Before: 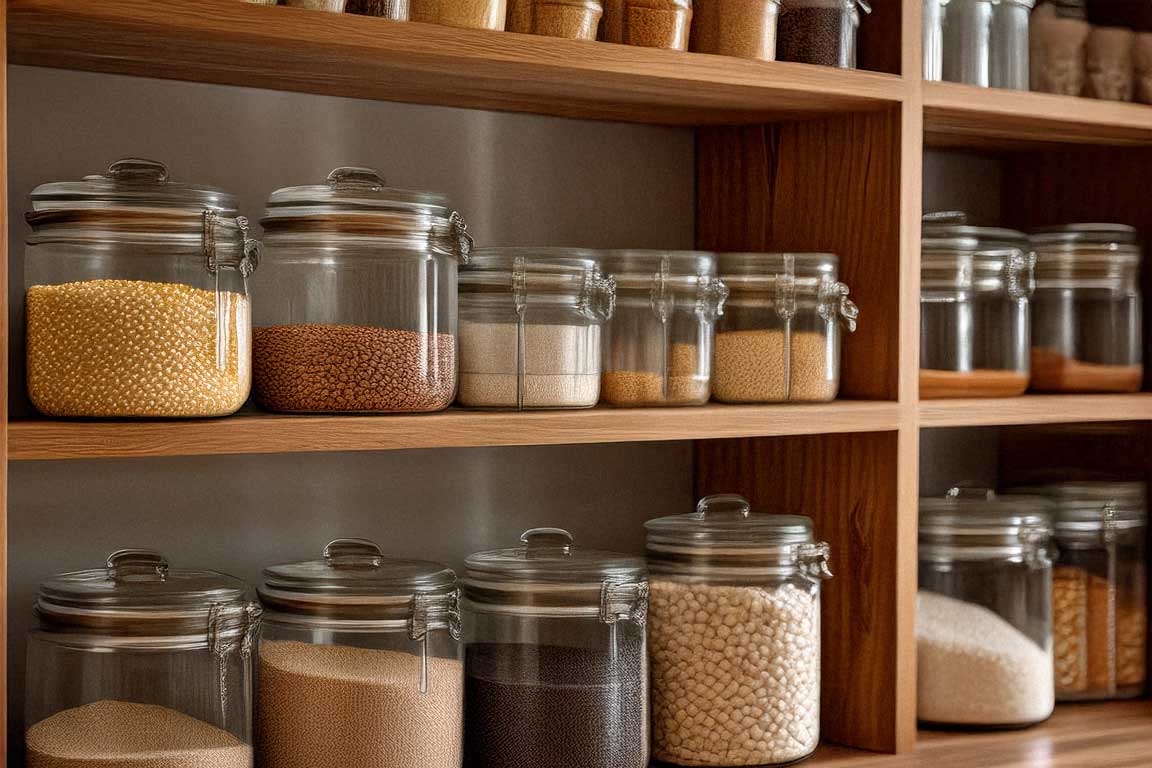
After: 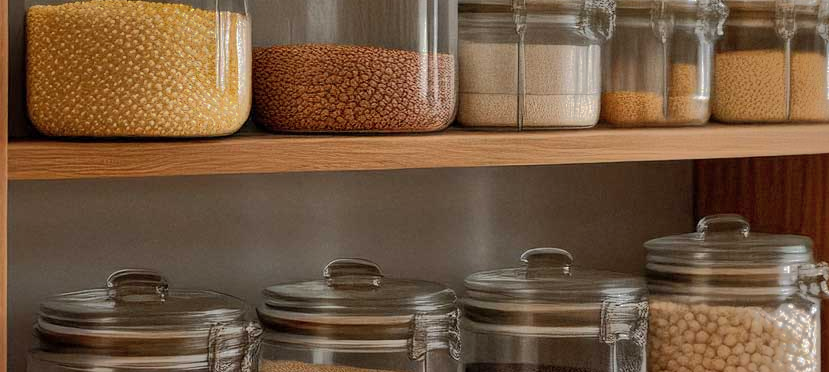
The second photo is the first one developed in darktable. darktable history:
shadows and highlights: shadows 38.43, highlights -74.54
crop: top 36.498%, right 27.964%, bottom 14.995%
